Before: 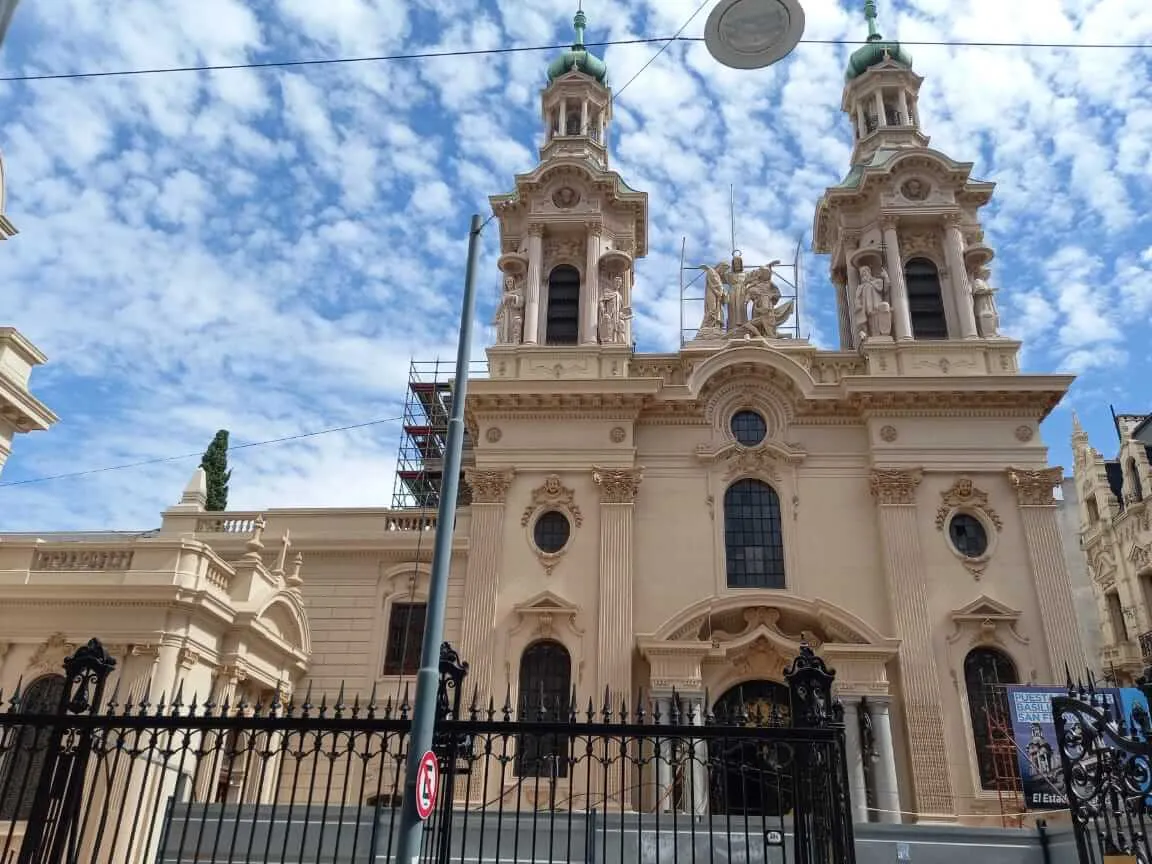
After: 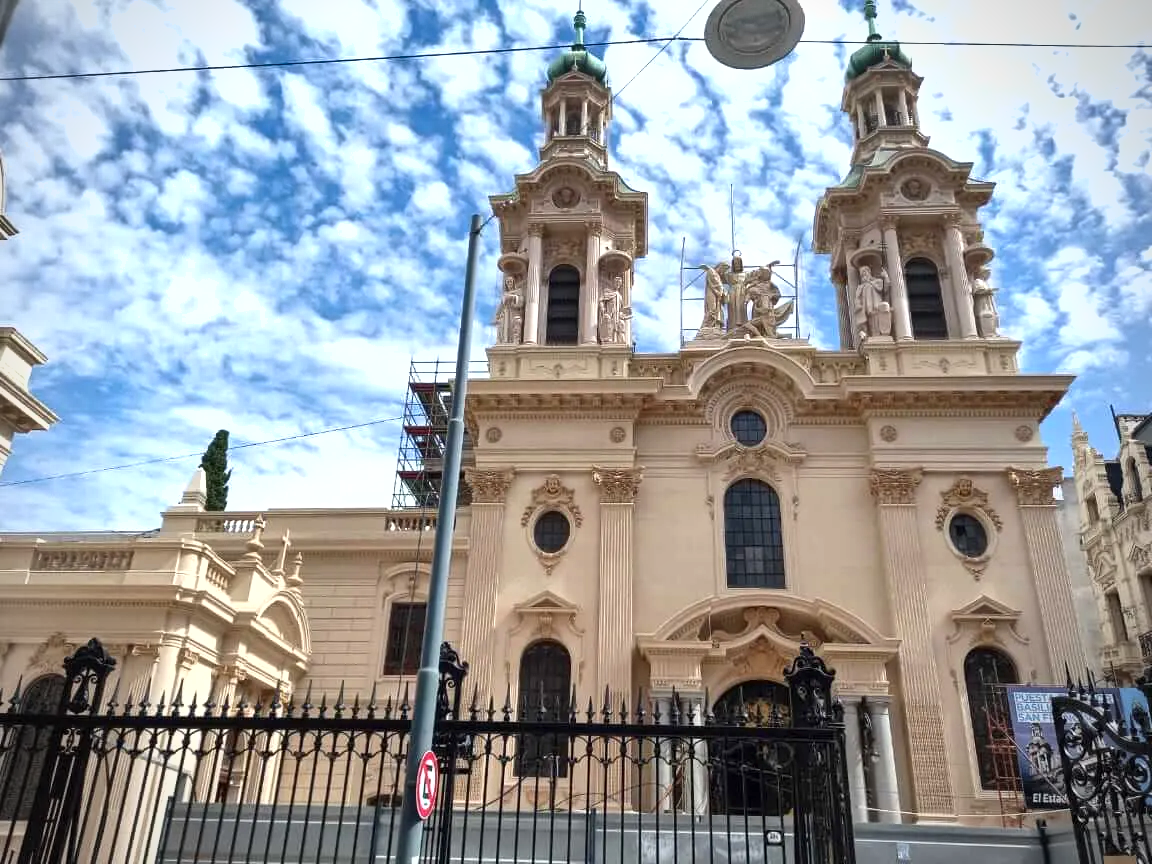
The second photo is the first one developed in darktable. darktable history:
vignetting: on, module defaults
exposure: exposure 0.605 EV, compensate highlight preservation false
shadows and highlights: shadows 48.08, highlights -42.57, soften with gaussian
local contrast: mode bilateral grid, contrast 20, coarseness 51, detail 120%, midtone range 0.2
